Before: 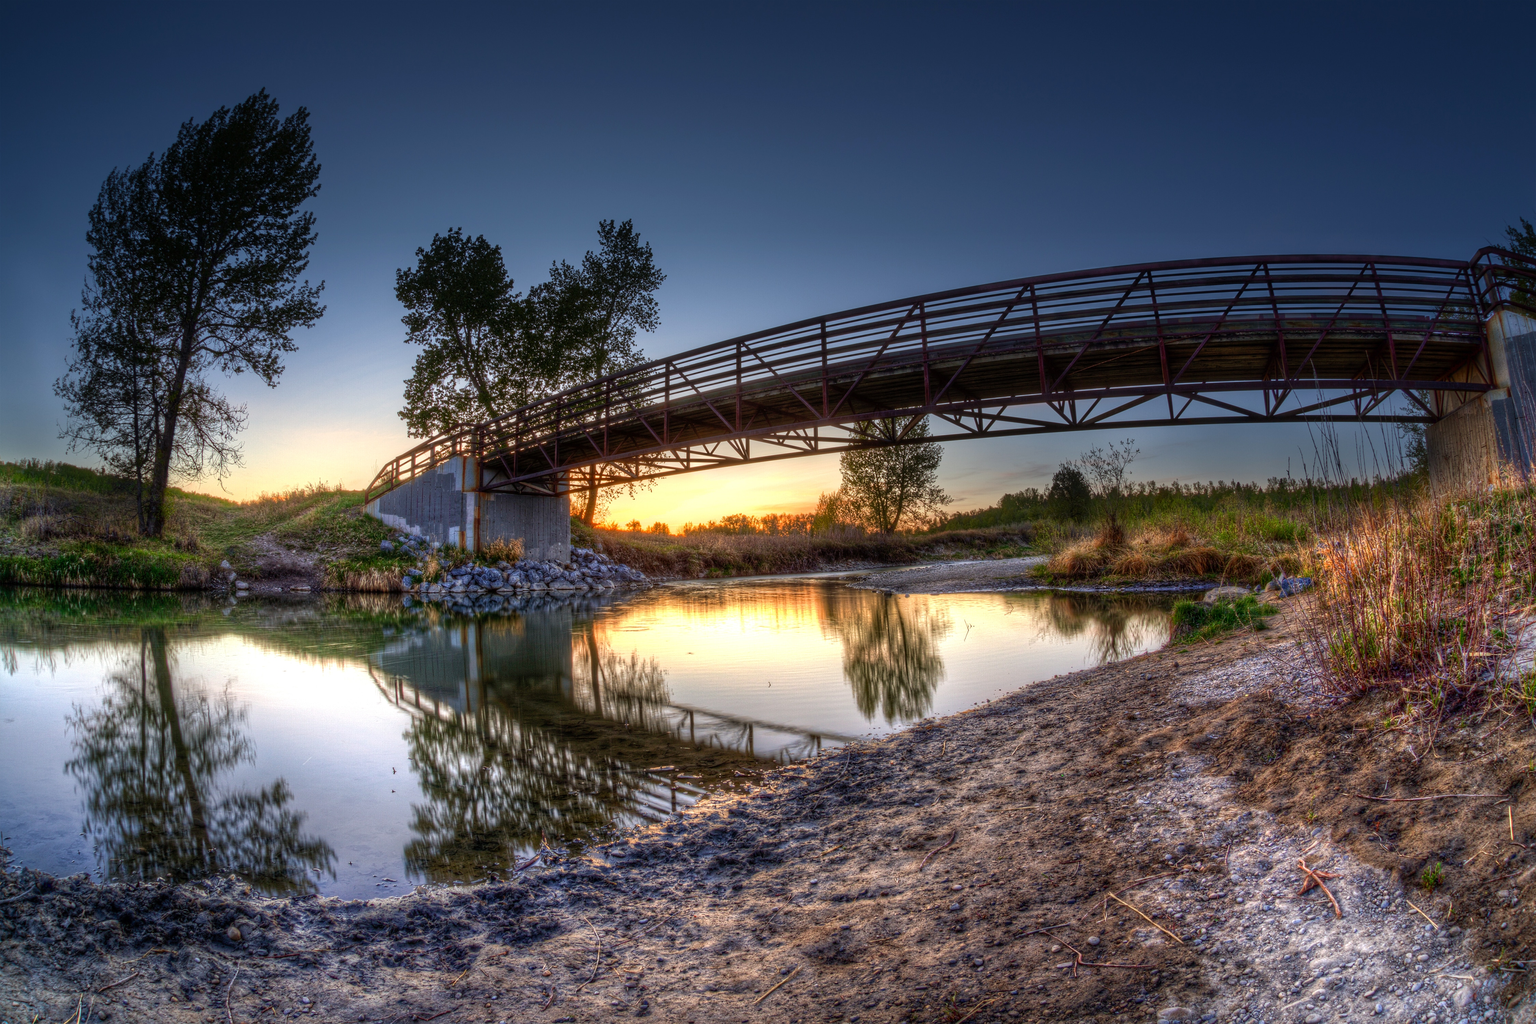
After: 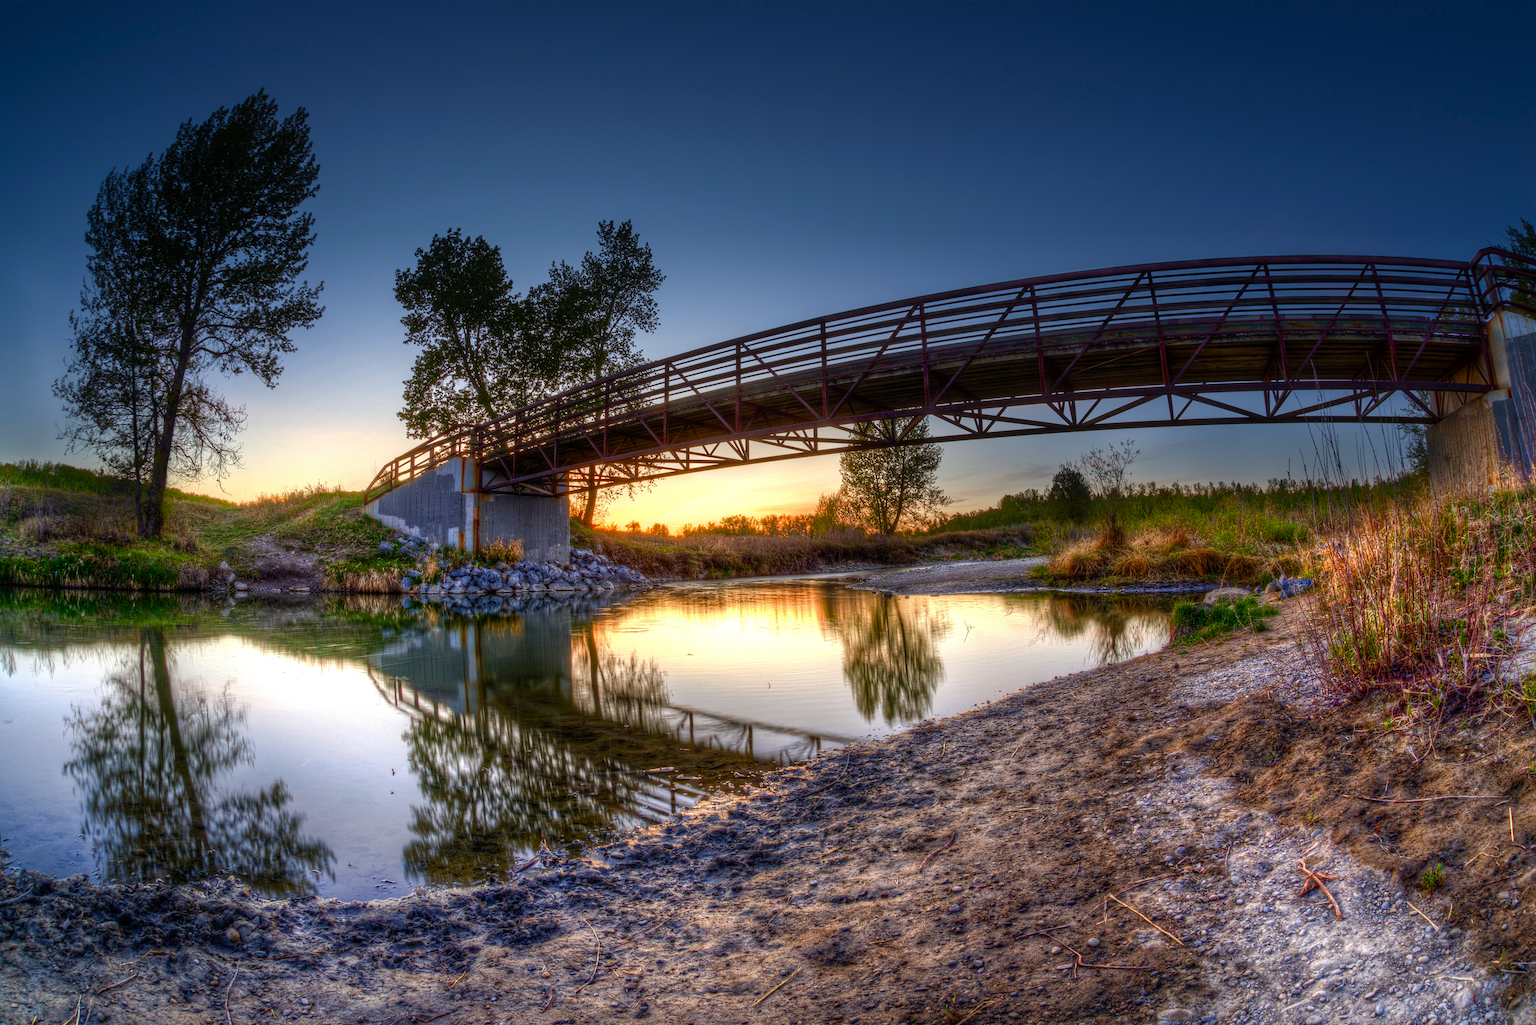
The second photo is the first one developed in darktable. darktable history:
color balance rgb: perceptual saturation grading › global saturation 20%, perceptual saturation grading › highlights -25%, perceptual saturation grading › shadows 25%
crop and rotate: left 0.126%
